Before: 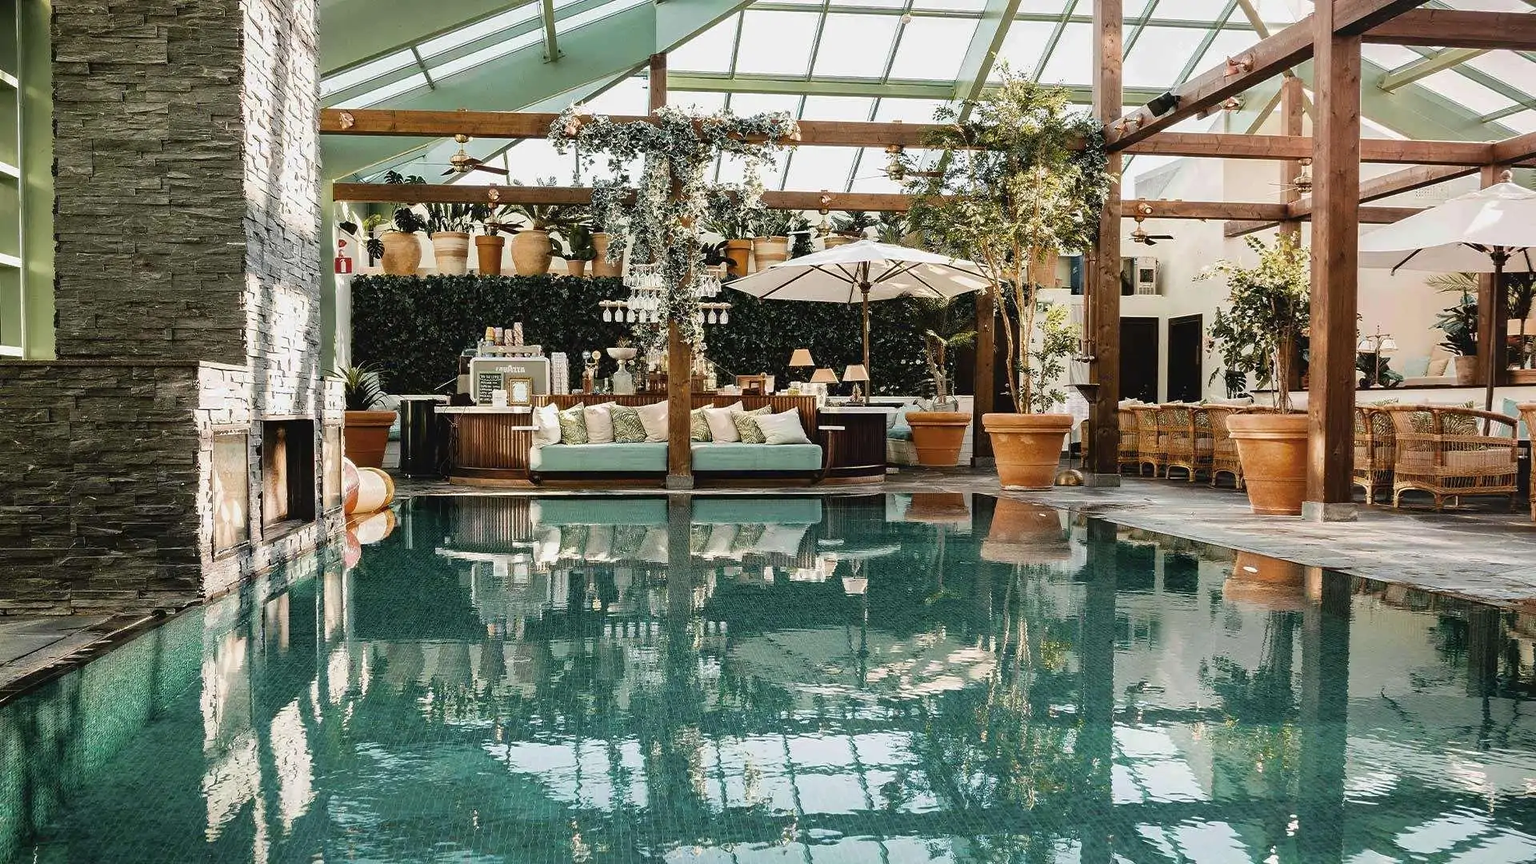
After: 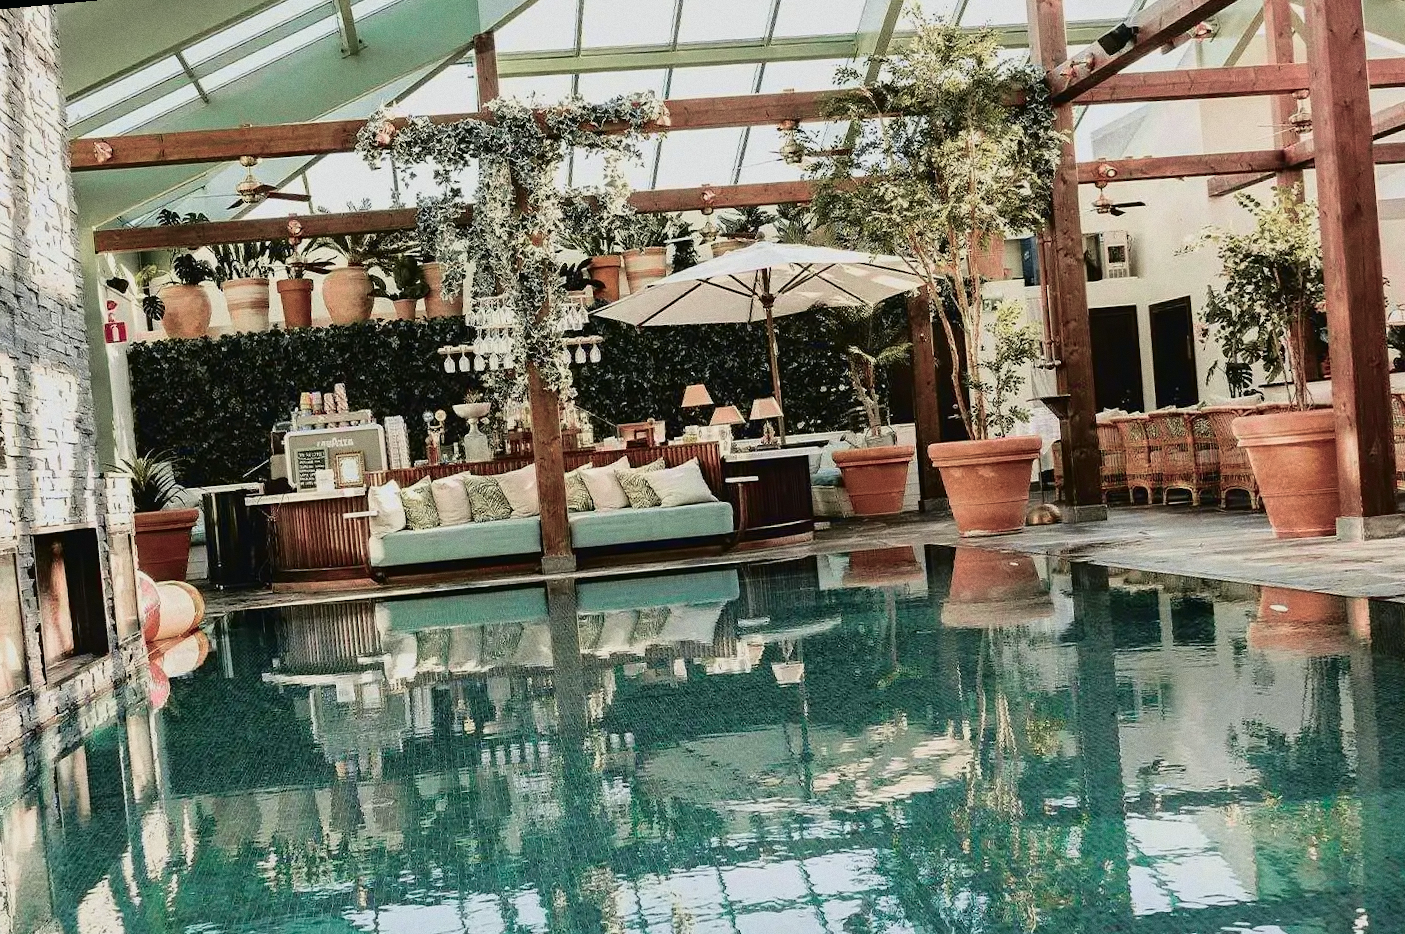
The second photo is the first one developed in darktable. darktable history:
rotate and perspective: rotation -5.2°, automatic cropping off
grain: coarseness 0.09 ISO
tone equalizer: on, module defaults
tone curve: curves: ch0 [(0, 0.009) (0.105, 0.069) (0.195, 0.154) (0.289, 0.278) (0.384, 0.391) (0.513, 0.53) (0.66, 0.667) (0.895, 0.863) (1, 0.919)]; ch1 [(0, 0) (0.161, 0.092) (0.35, 0.33) (0.403, 0.395) (0.456, 0.469) (0.502, 0.499) (0.519, 0.514) (0.576, 0.587) (0.642, 0.645) (0.701, 0.742) (1, 0.942)]; ch2 [(0, 0) (0.371, 0.362) (0.437, 0.437) (0.501, 0.5) (0.53, 0.528) (0.569, 0.551) (0.619, 0.58) (0.883, 0.752) (1, 0.929)], color space Lab, independent channels, preserve colors none
crop and rotate: left 17.046%, top 10.659%, right 12.989%, bottom 14.553%
white balance: red 1, blue 1
velvia: on, module defaults
